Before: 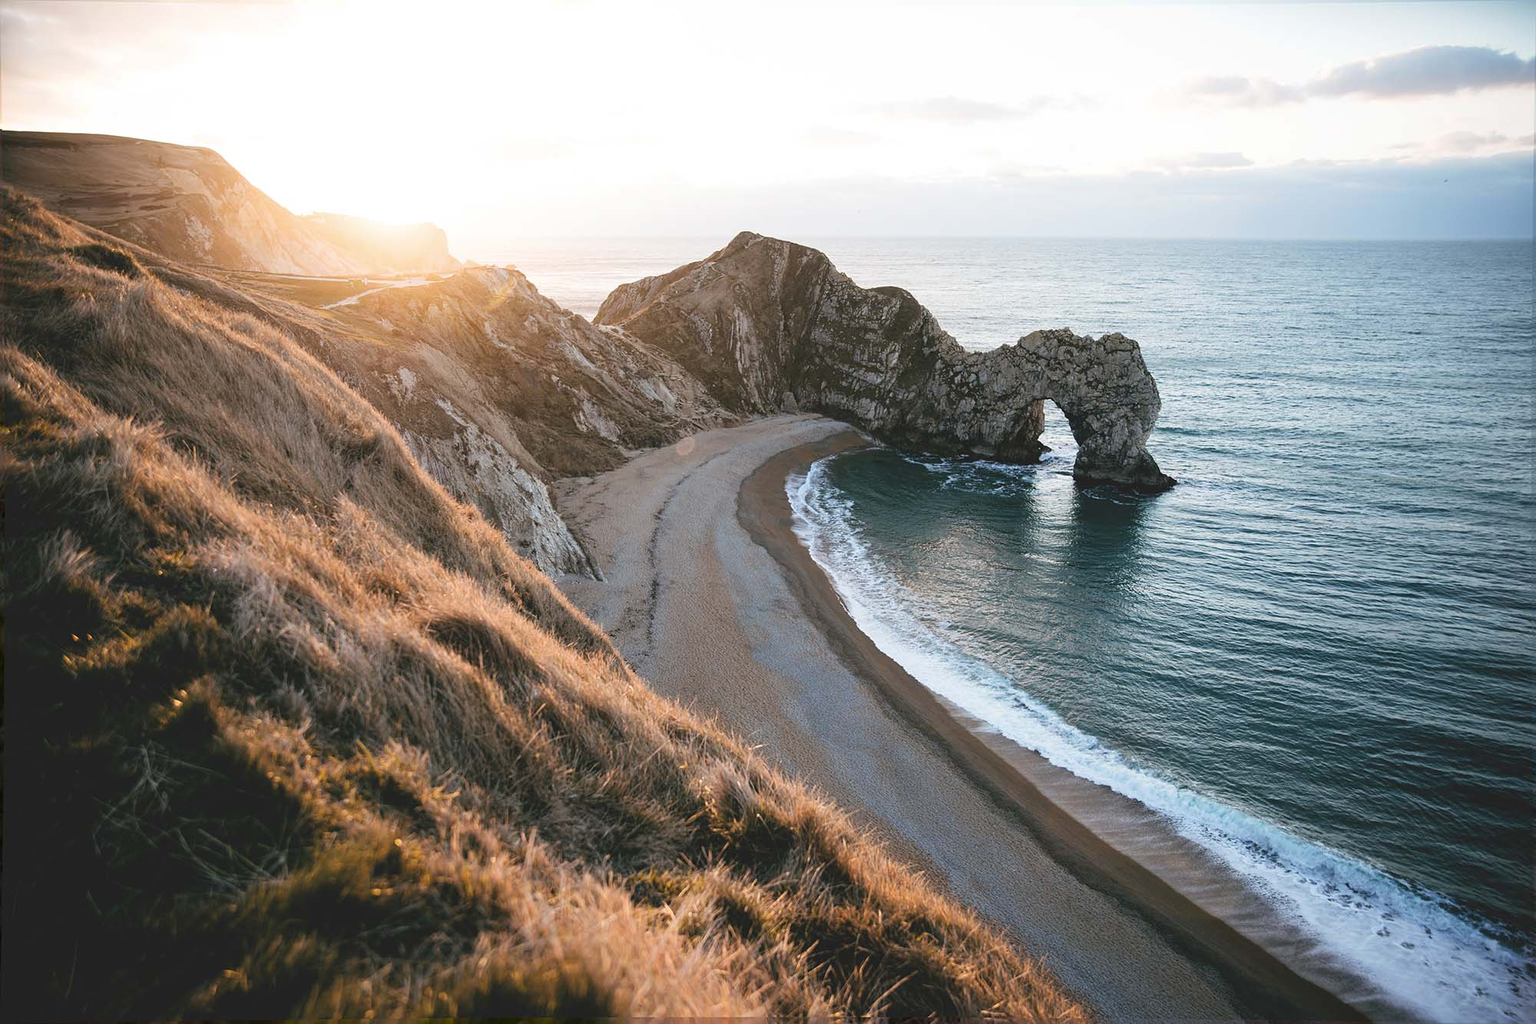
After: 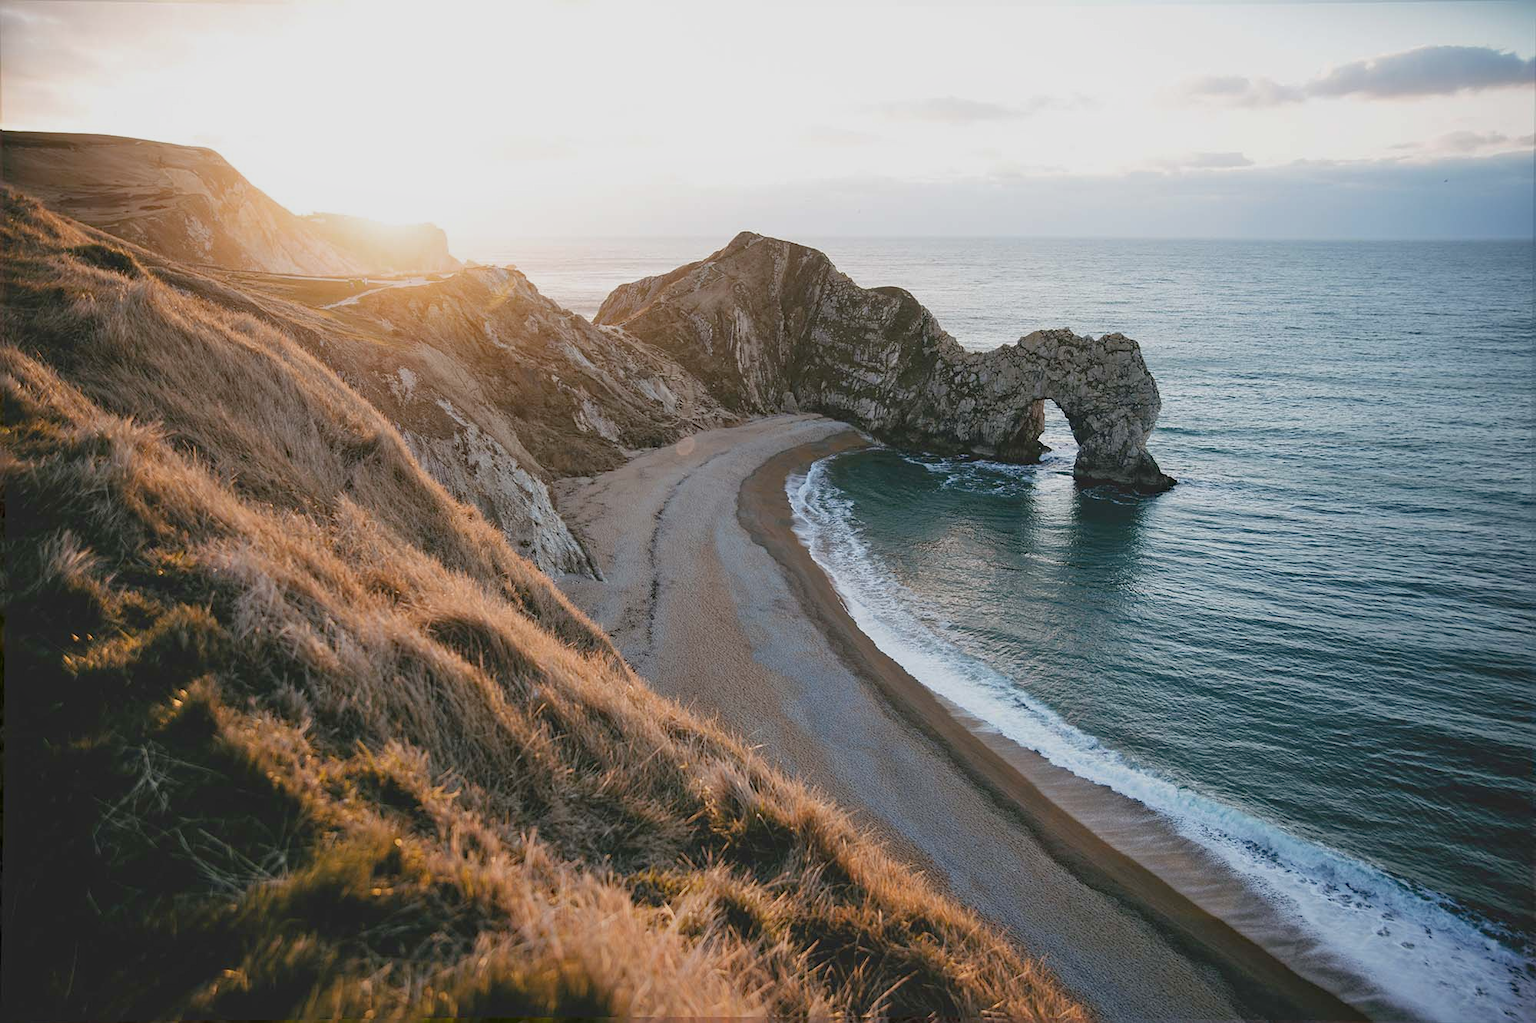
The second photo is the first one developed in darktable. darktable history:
haze removal: compatibility mode true, adaptive false
tone equalizer: -8 EV 0.25 EV, -7 EV 0.417 EV, -6 EV 0.417 EV, -5 EV 0.25 EV, -3 EV -0.25 EV, -2 EV -0.417 EV, -1 EV -0.417 EV, +0 EV -0.25 EV, edges refinement/feathering 500, mask exposure compensation -1.57 EV, preserve details guided filter
